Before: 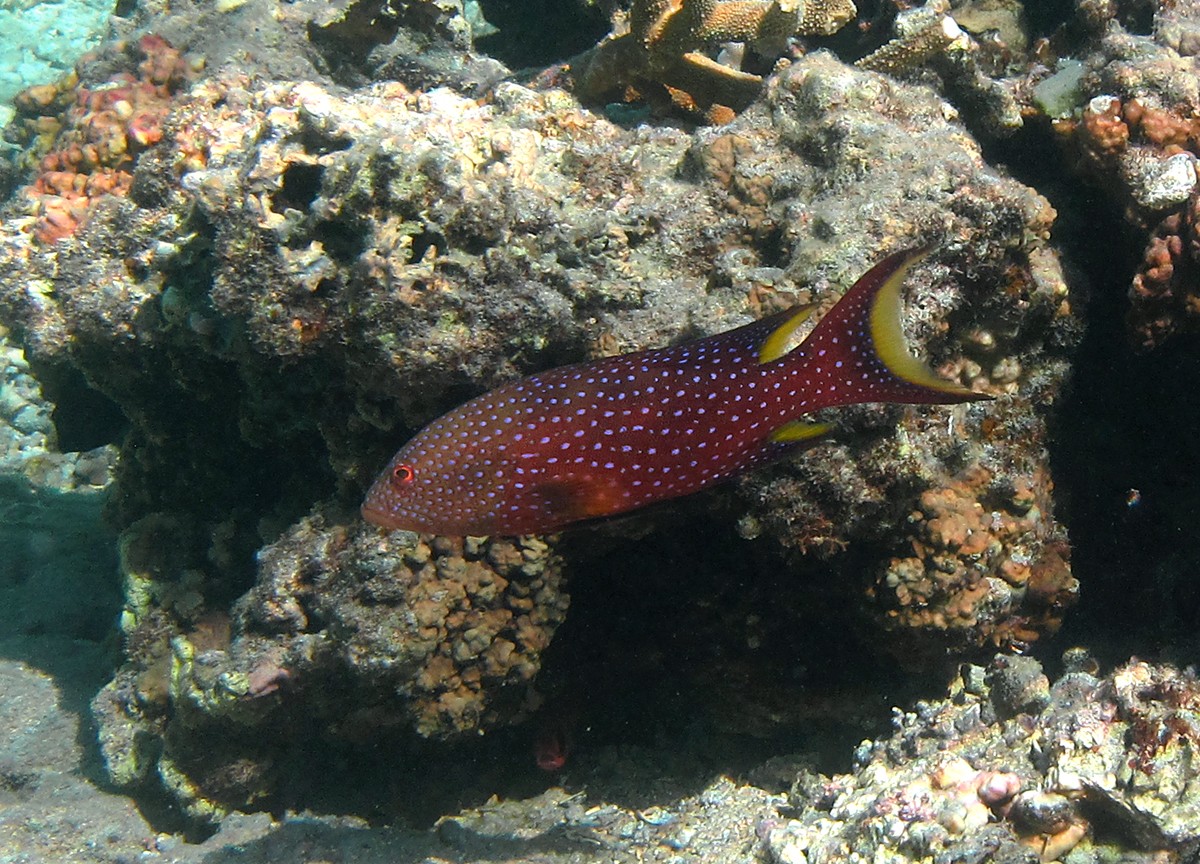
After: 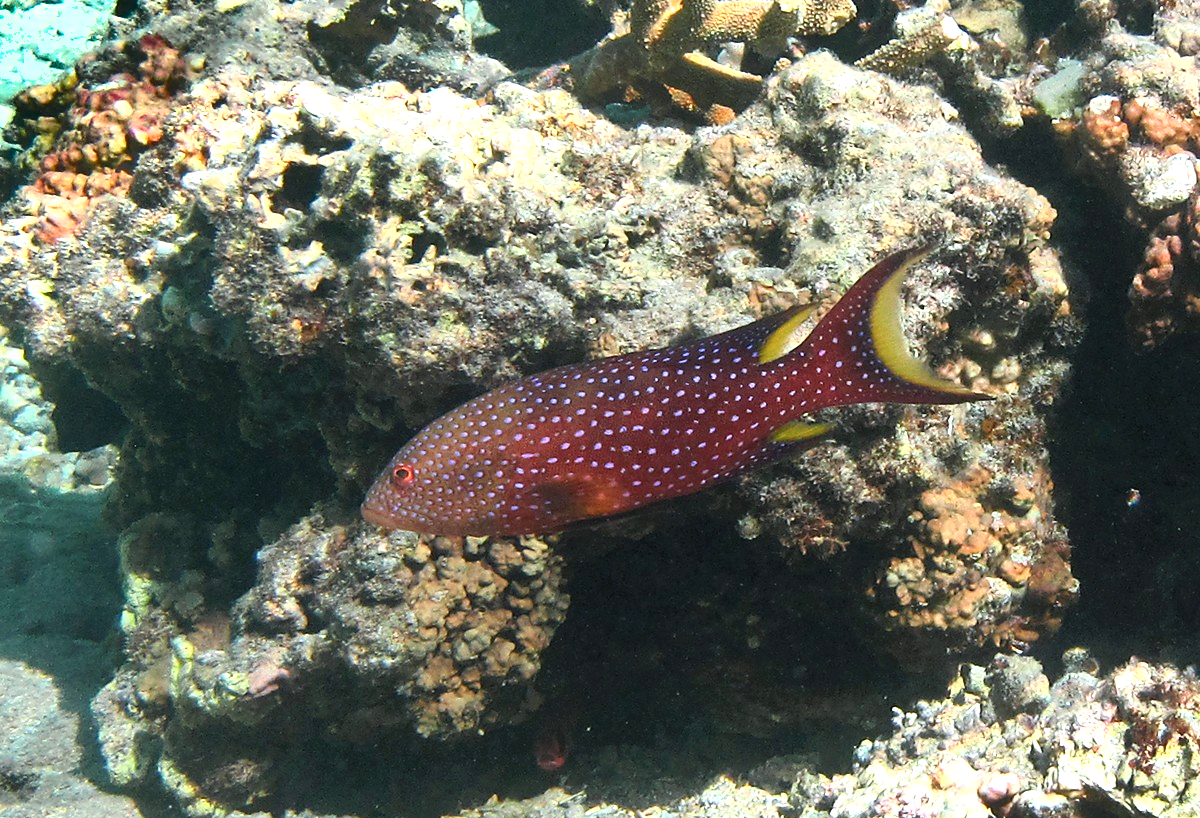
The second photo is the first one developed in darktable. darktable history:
crop and rotate: top 0.011%, bottom 5.276%
tone curve: curves: ch0 [(0, 0) (0.003, 0.019) (0.011, 0.022) (0.025, 0.03) (0.044, 0.049) (0.069, 0.08) (0.1, 0.111) (0.136, 0.144) (0.177, 0.189) (0.224, 0.23) (0.277, 0.285) (0.335, 0.356) (0.399, 0.428) (0.468, 0.511) (0.543, 0.597) (0.623, 0.682) (0.709, 0.773) (0.801, 0.865) (0.898, 0.945) (1, 1)], color space Lab, independent channels, preserve colors none
shadows and highlights: shadows 24.43, highlights -76.41, soften with gaussian
exposure: black level correction 0, exposure 0.695 EV, compensate exposure bias true, compensate highlight preservation false
